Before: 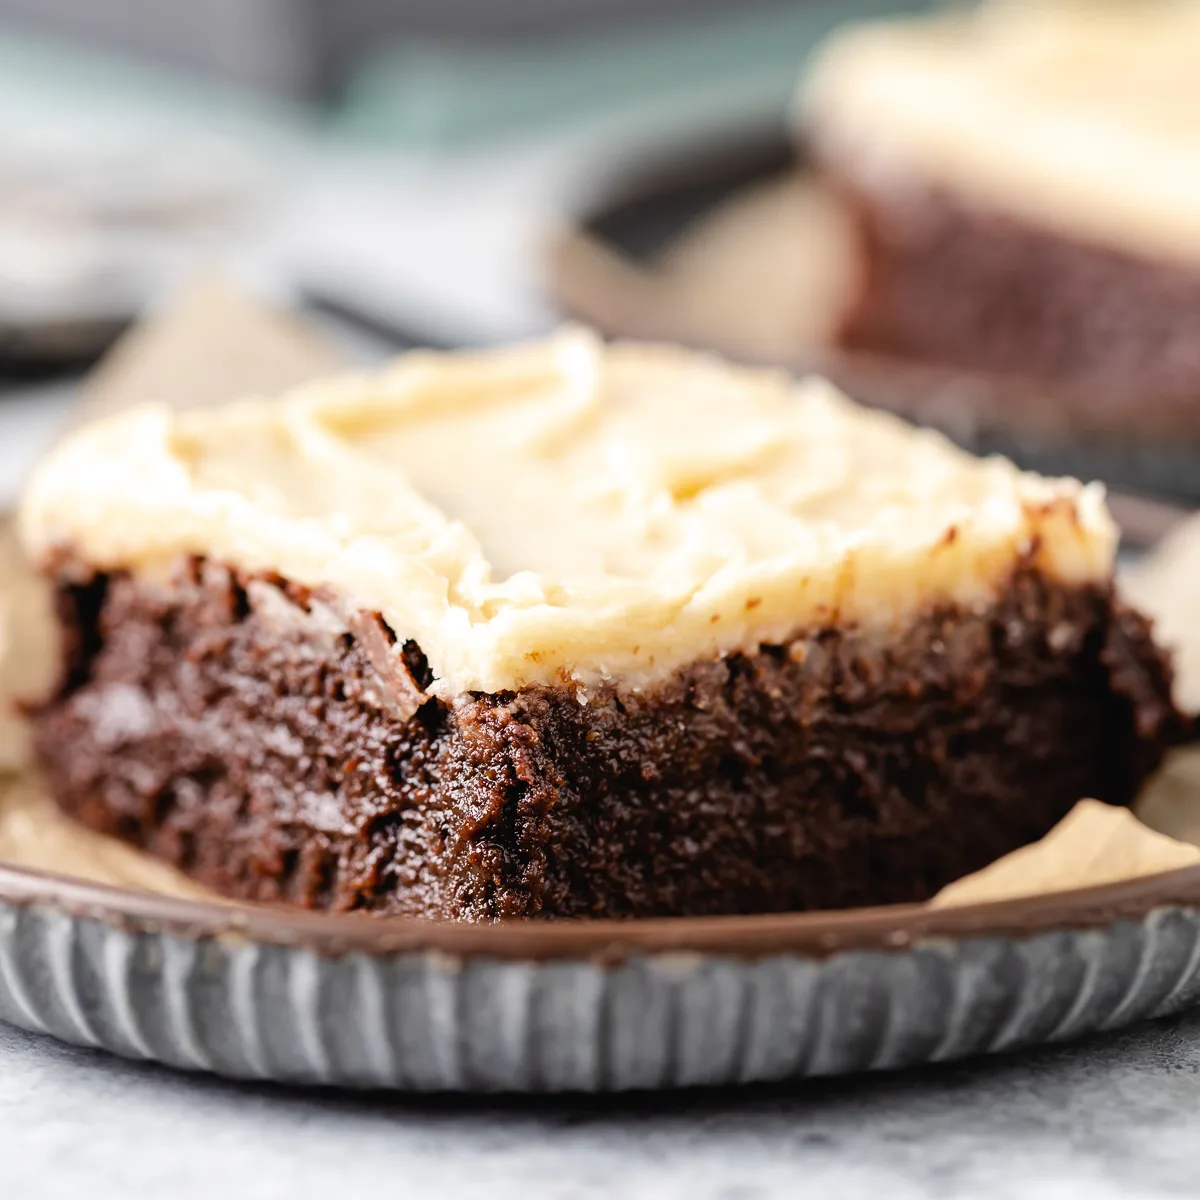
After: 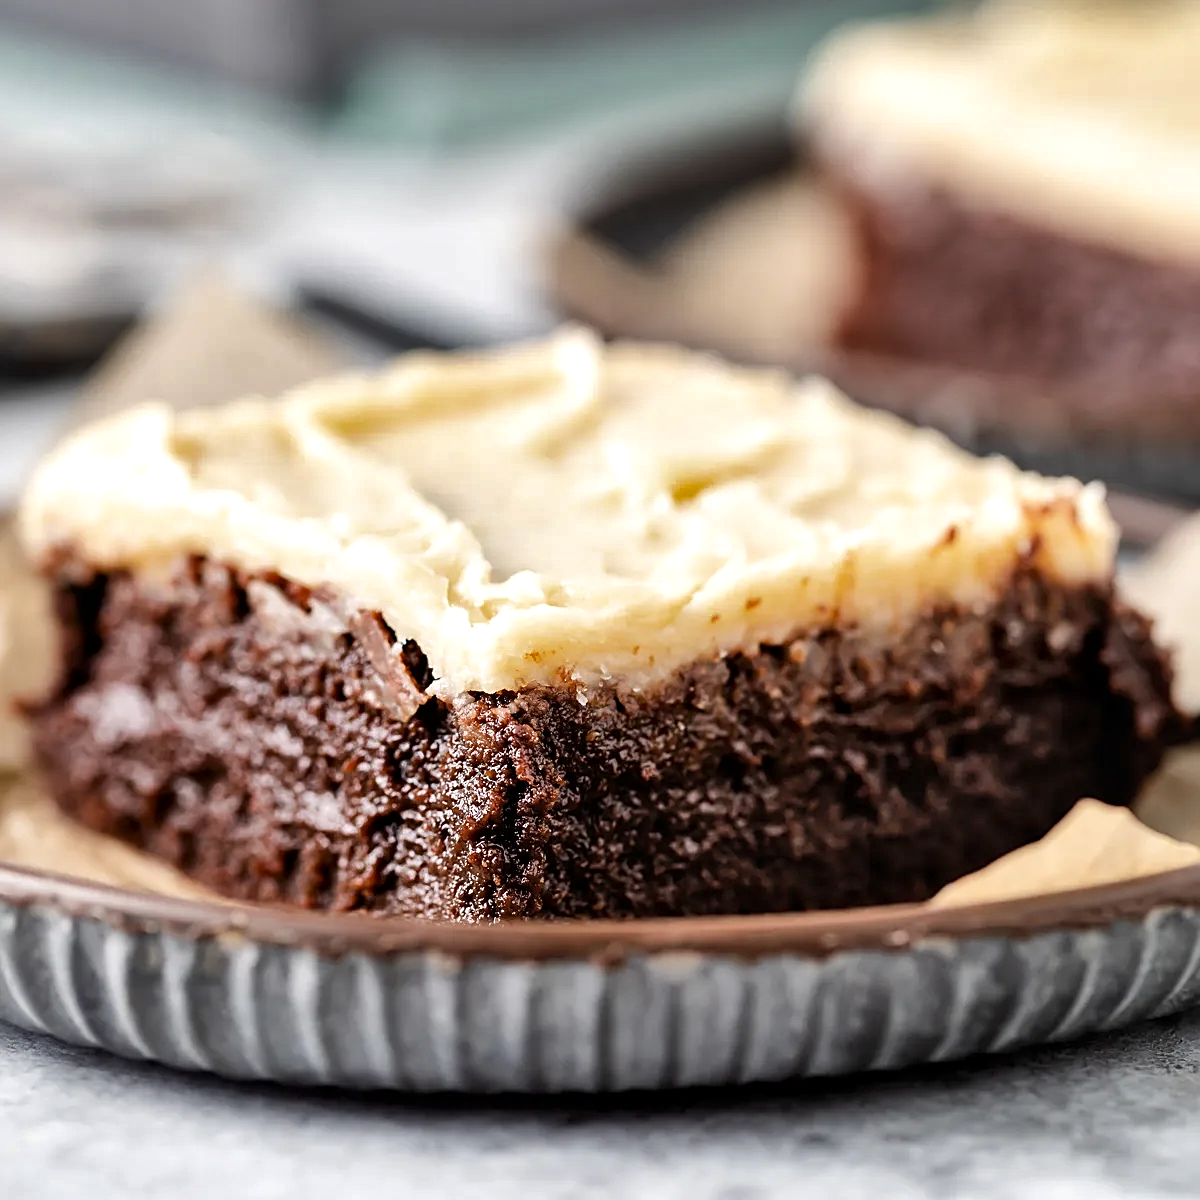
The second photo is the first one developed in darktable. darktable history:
local contrast: mode bilateral grid, contrast 20, coarseness 50, detail 141%, midtone range 0.2
sharpen: on, module defaults
shadows and highlights: shadows 60.11, soften with gaussian
